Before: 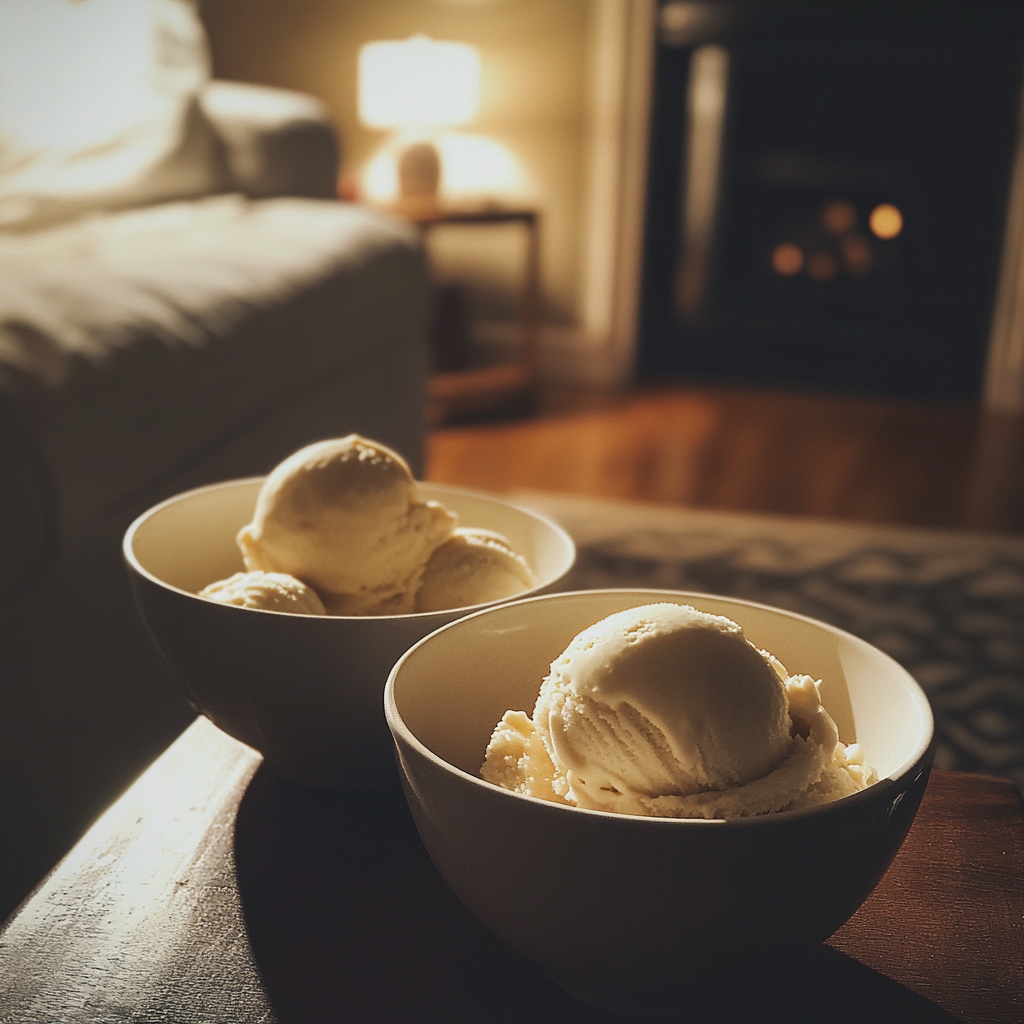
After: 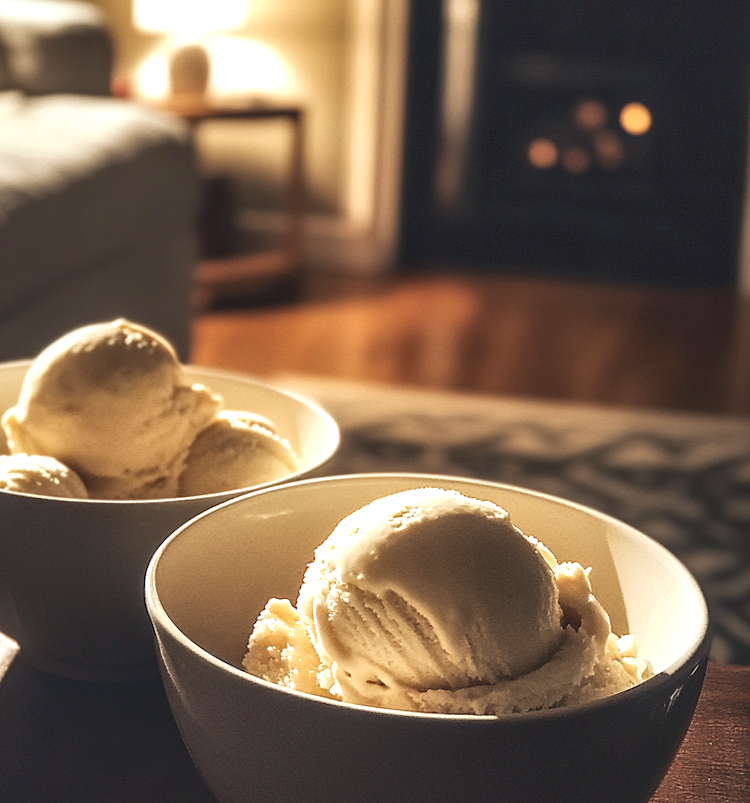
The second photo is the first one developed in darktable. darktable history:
exposure: exposure 0.496 EV, compensate highlight preservation false
rotate and perspective: rotation 0.215°, lens shift (vertical) -0.139, crop left 0.069, crop right 0.939, crop top 0.002, crop bottom 0.996
crop and rotate: left 20.74%, top 7.912%, right 0.375%, bottom 13.378%
local contrast: detail 150%
